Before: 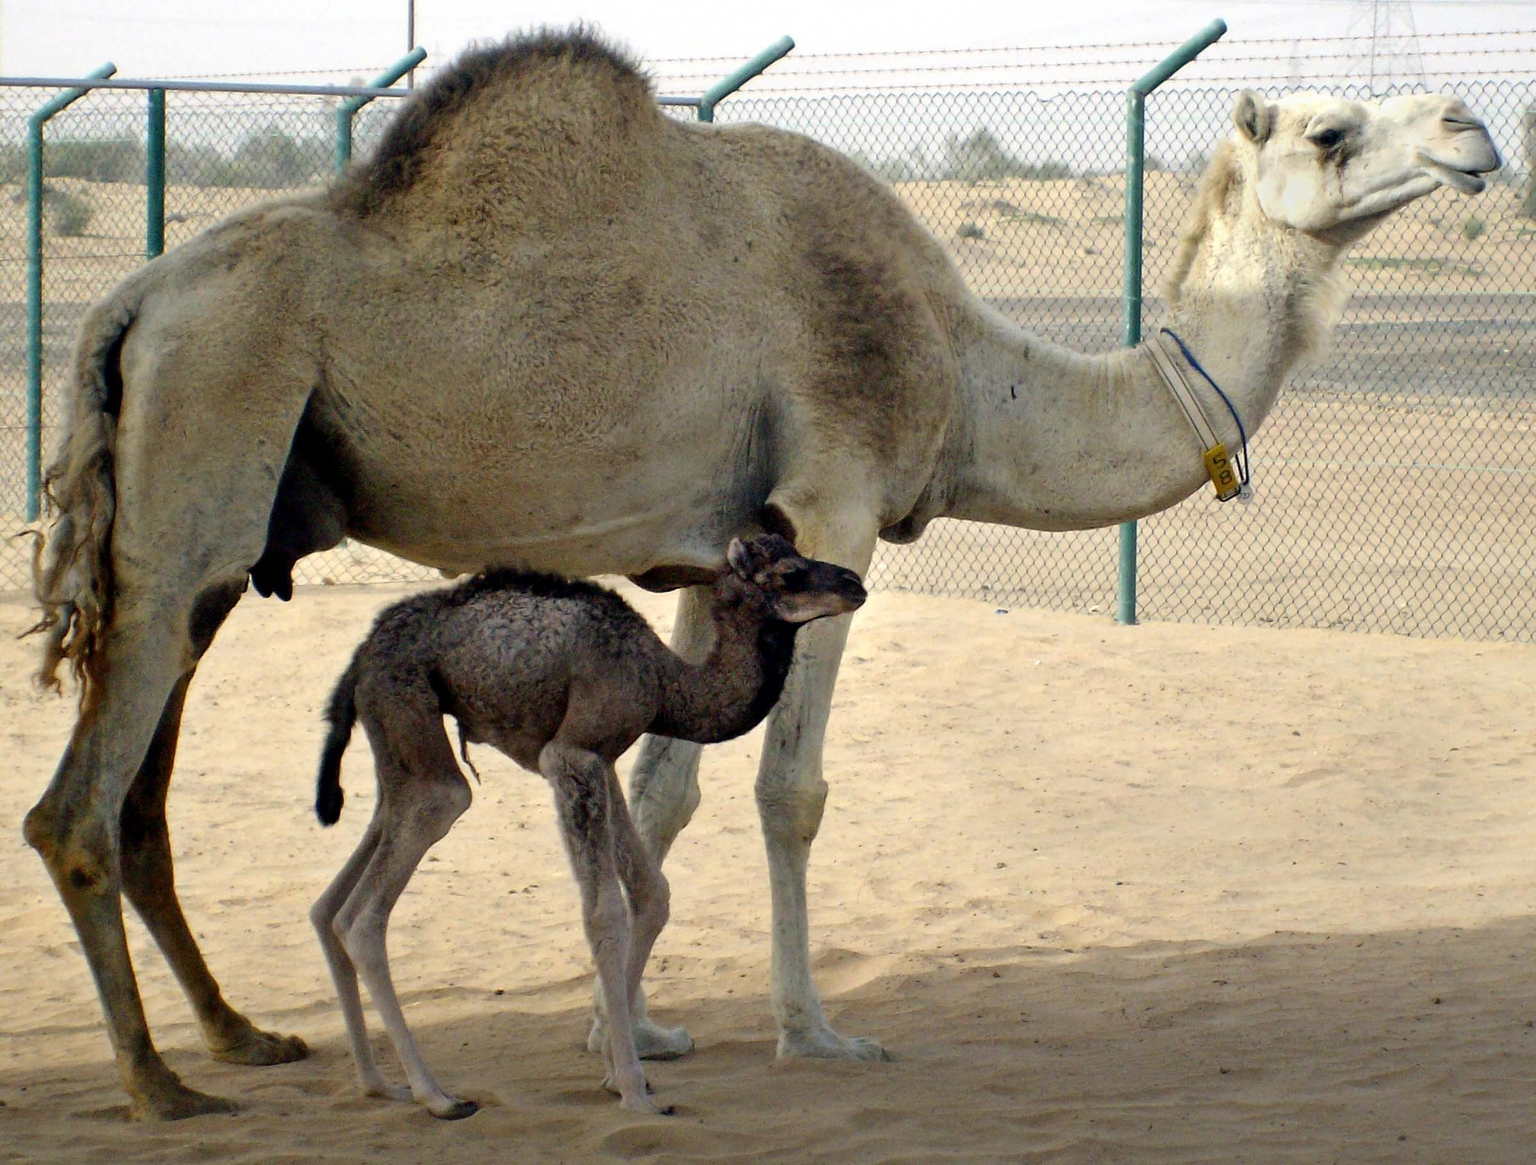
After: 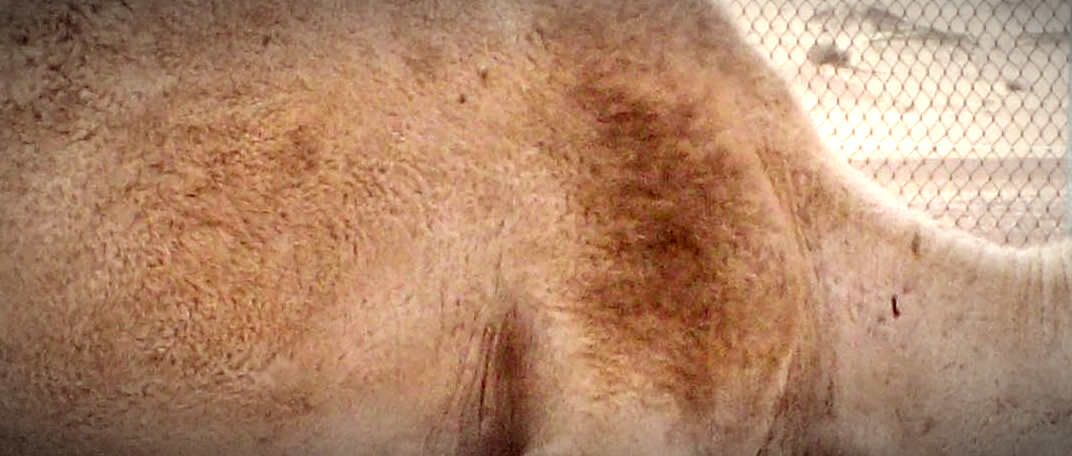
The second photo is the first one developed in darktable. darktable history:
crop: left 28.64%, top 16.832%, right 26.637%, bottom 58.055%
exposure: black level correction 0, exposure 1.125 EV, compensate exposure bias true, compensate highlight preservation false
color correction: highlights a* 9.03, highlights b* 8.71, shadows a* 40, shadows b* 40, saturation 0.8
vignetting: fall-off start 67.5%, fall-off radius 67.23%, brightness -0.813, automatic ratio true
